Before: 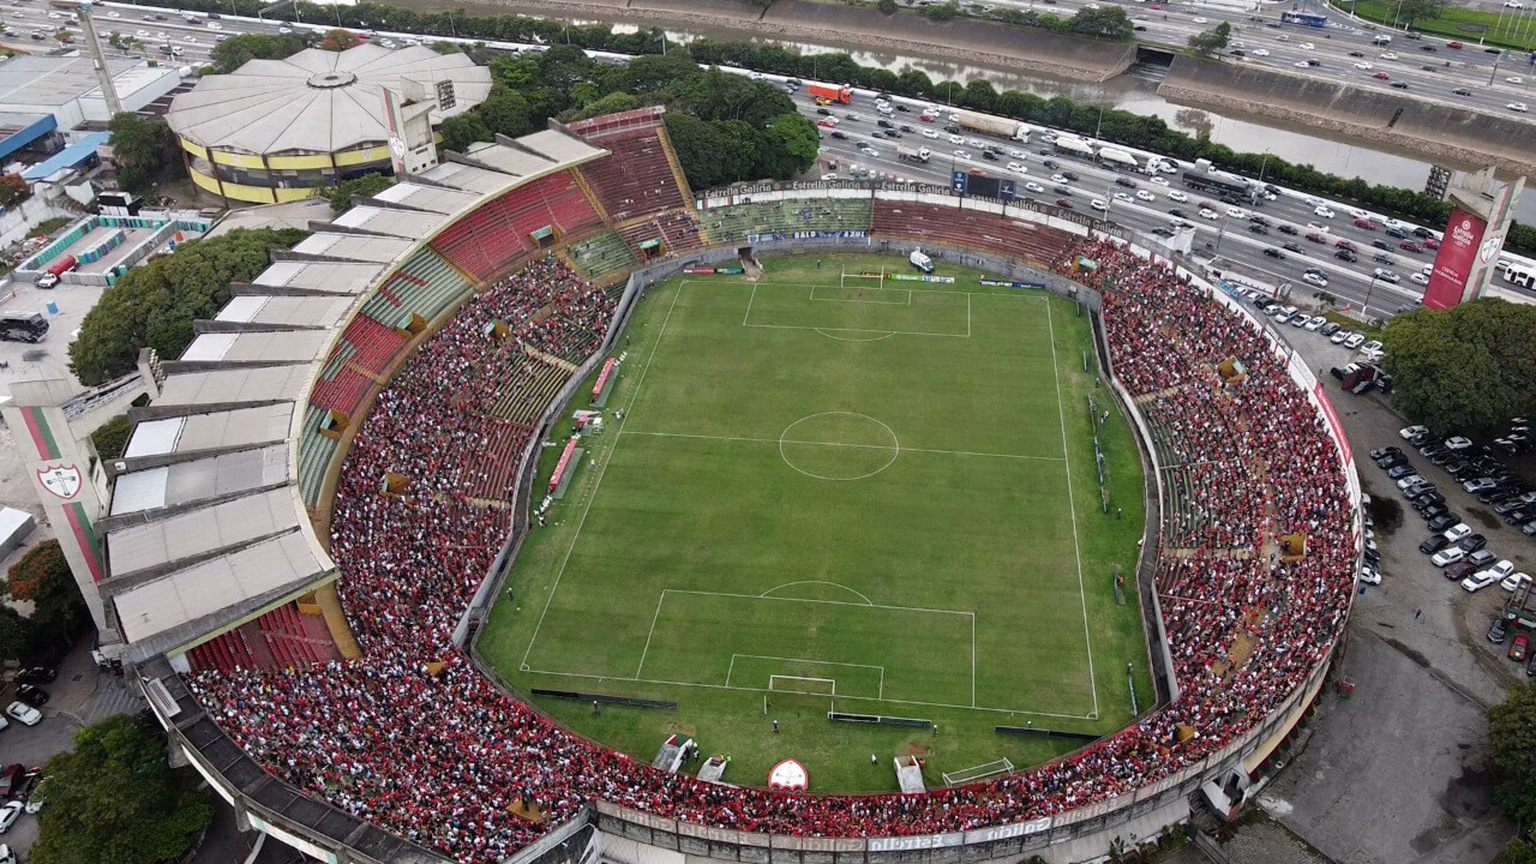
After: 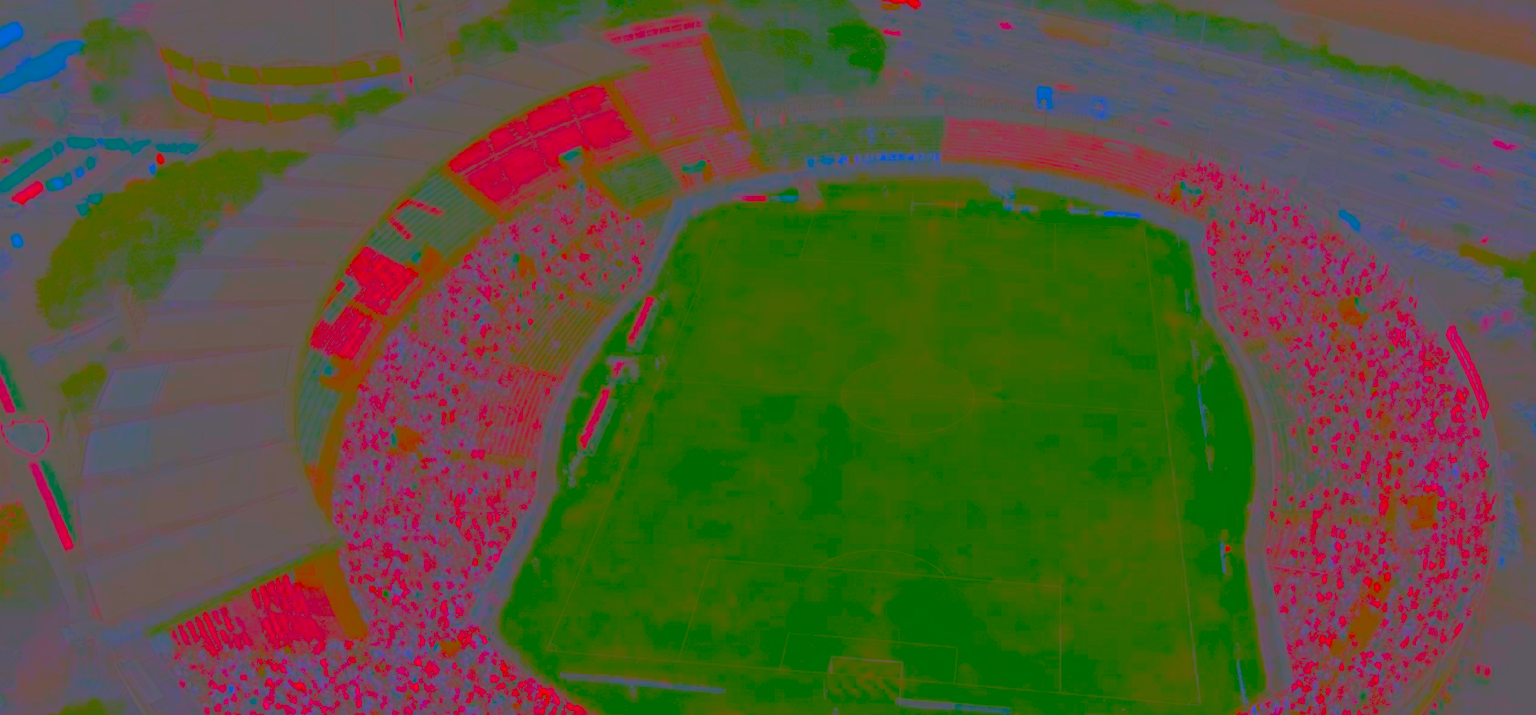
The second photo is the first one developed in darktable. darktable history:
color balance rgb: perceptual saturation grading › global saturation 20%, perceptual saturation grading › highlights -25.268%, perceptual saturation grading › shadows 25.534%, global vibrance 20%
crop and rotate: left 2.449%, top 11.166%, right 9.258%, bottom 15.651%
sharpen: on, module defaults
contrast brightness saturation: contrast -0.981, brightness -0.18, saturation 0.758
exposure: black level correction 0, exposure 1.099 EV, compensate exposure bias true, compensate highlight preservation false
local contrast: detail 130%
shadows and highlights: shadows -41.79, highlights 62.71, soften with gaussian
